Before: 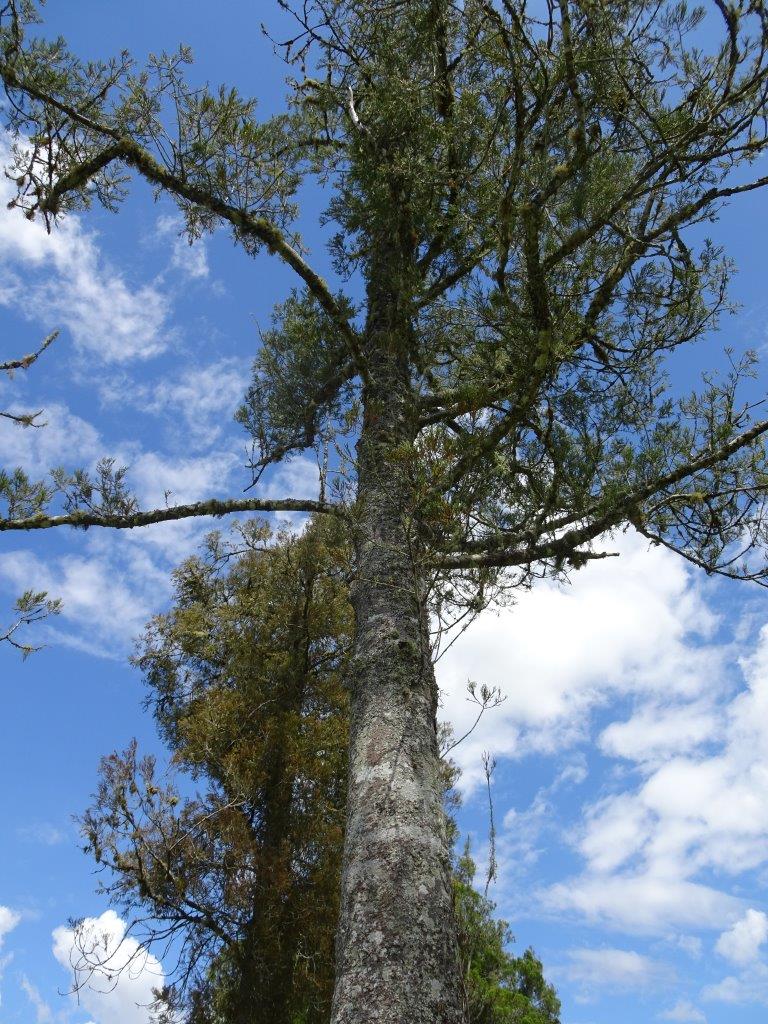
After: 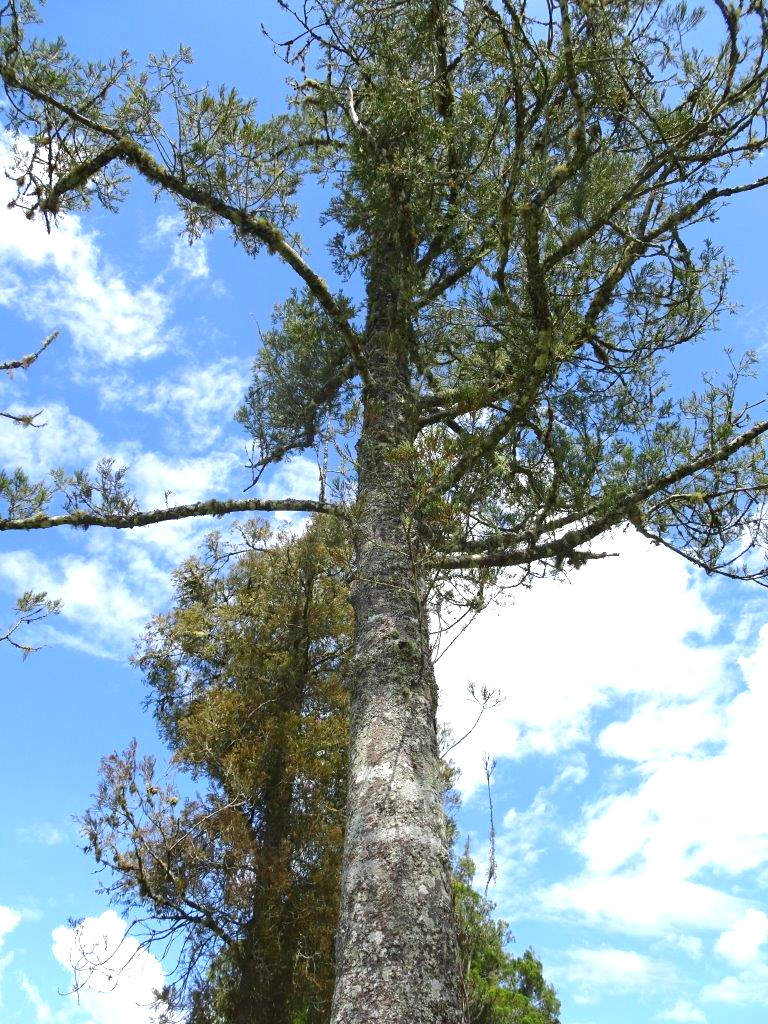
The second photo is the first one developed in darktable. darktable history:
exposure: black level correction 0, exposure 0.954 EV, compensate highlight preservation false
